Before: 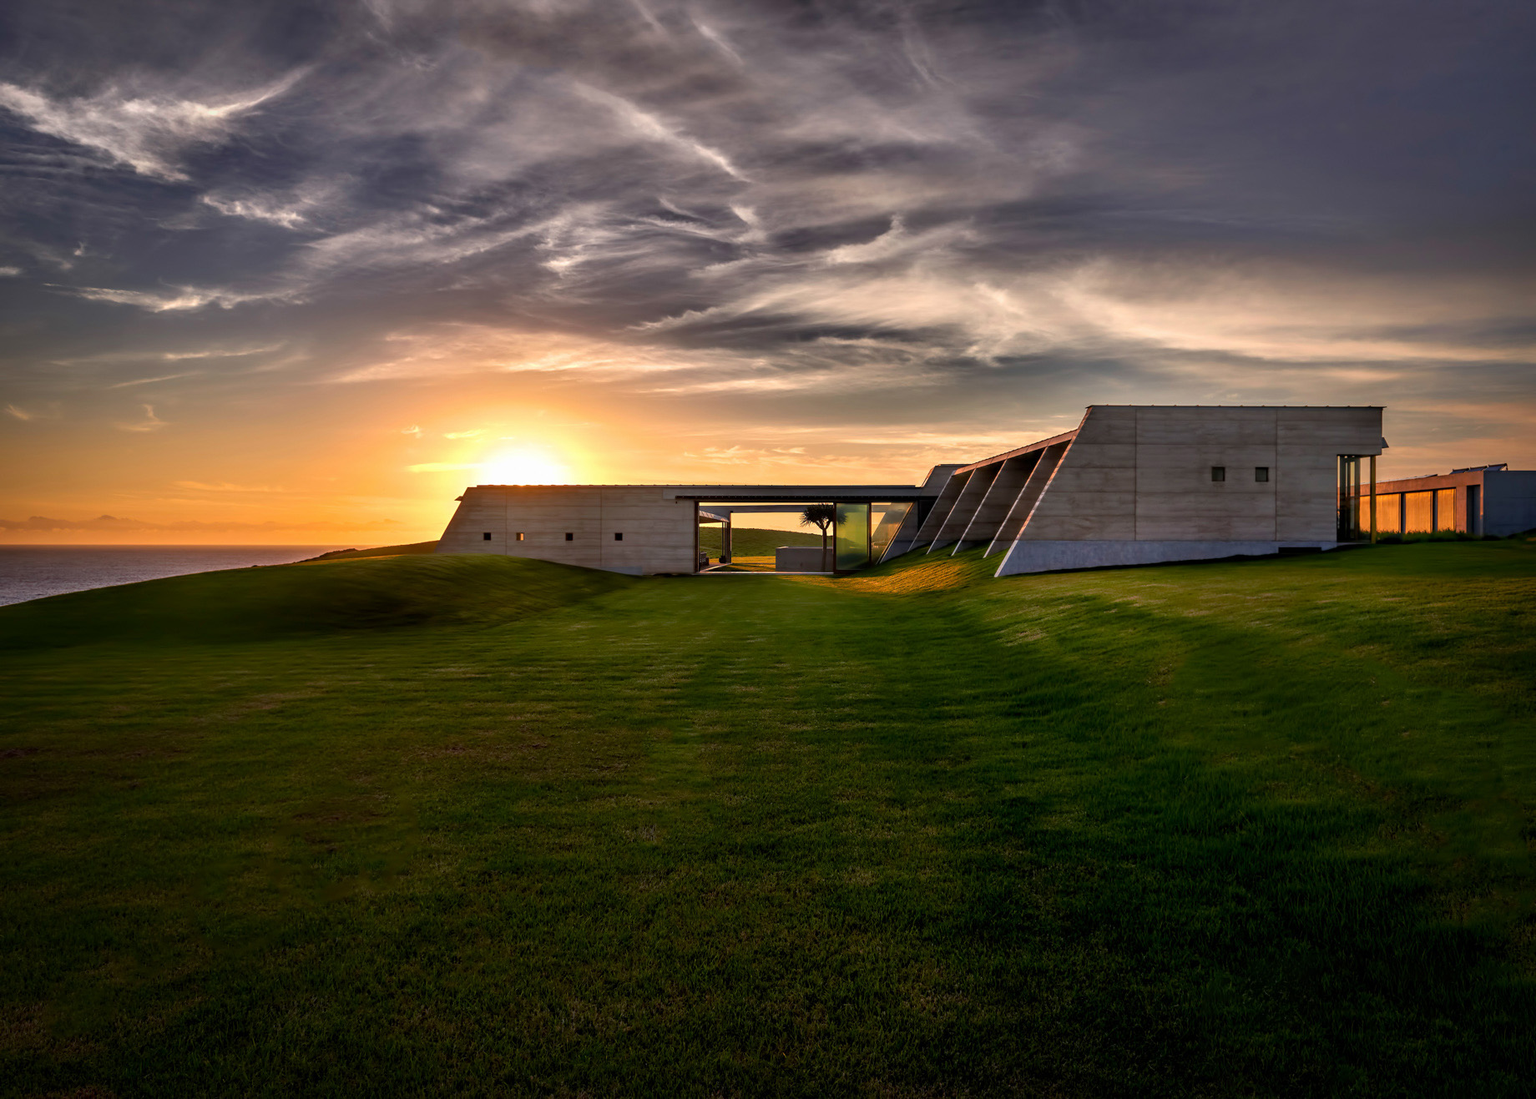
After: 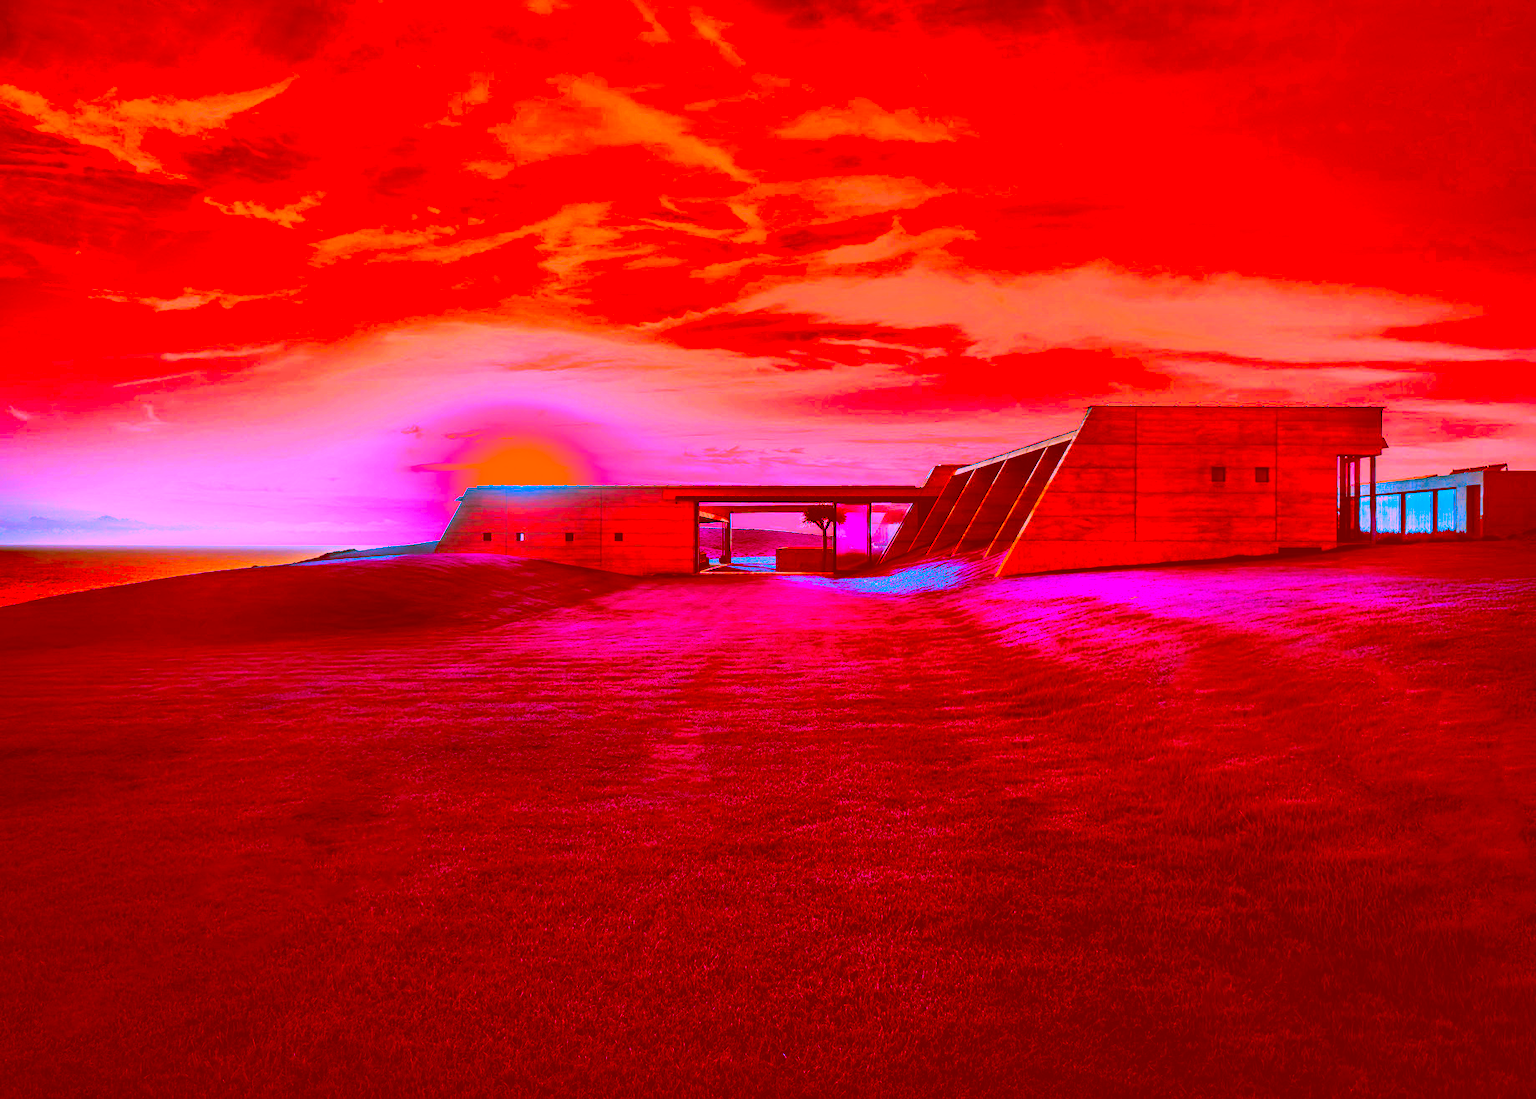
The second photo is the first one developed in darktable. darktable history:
color correction: highlights a* -39.68, highlights b* -40, shadows a* -40, shadows b* -40, saturation -3
base curve: curves: ch0 [(0, 0) (0.032, 0.037) (0.105, 0.228) (0.435, 0.76) (0.856, 0.983) (1, 1)], preserve colors none
